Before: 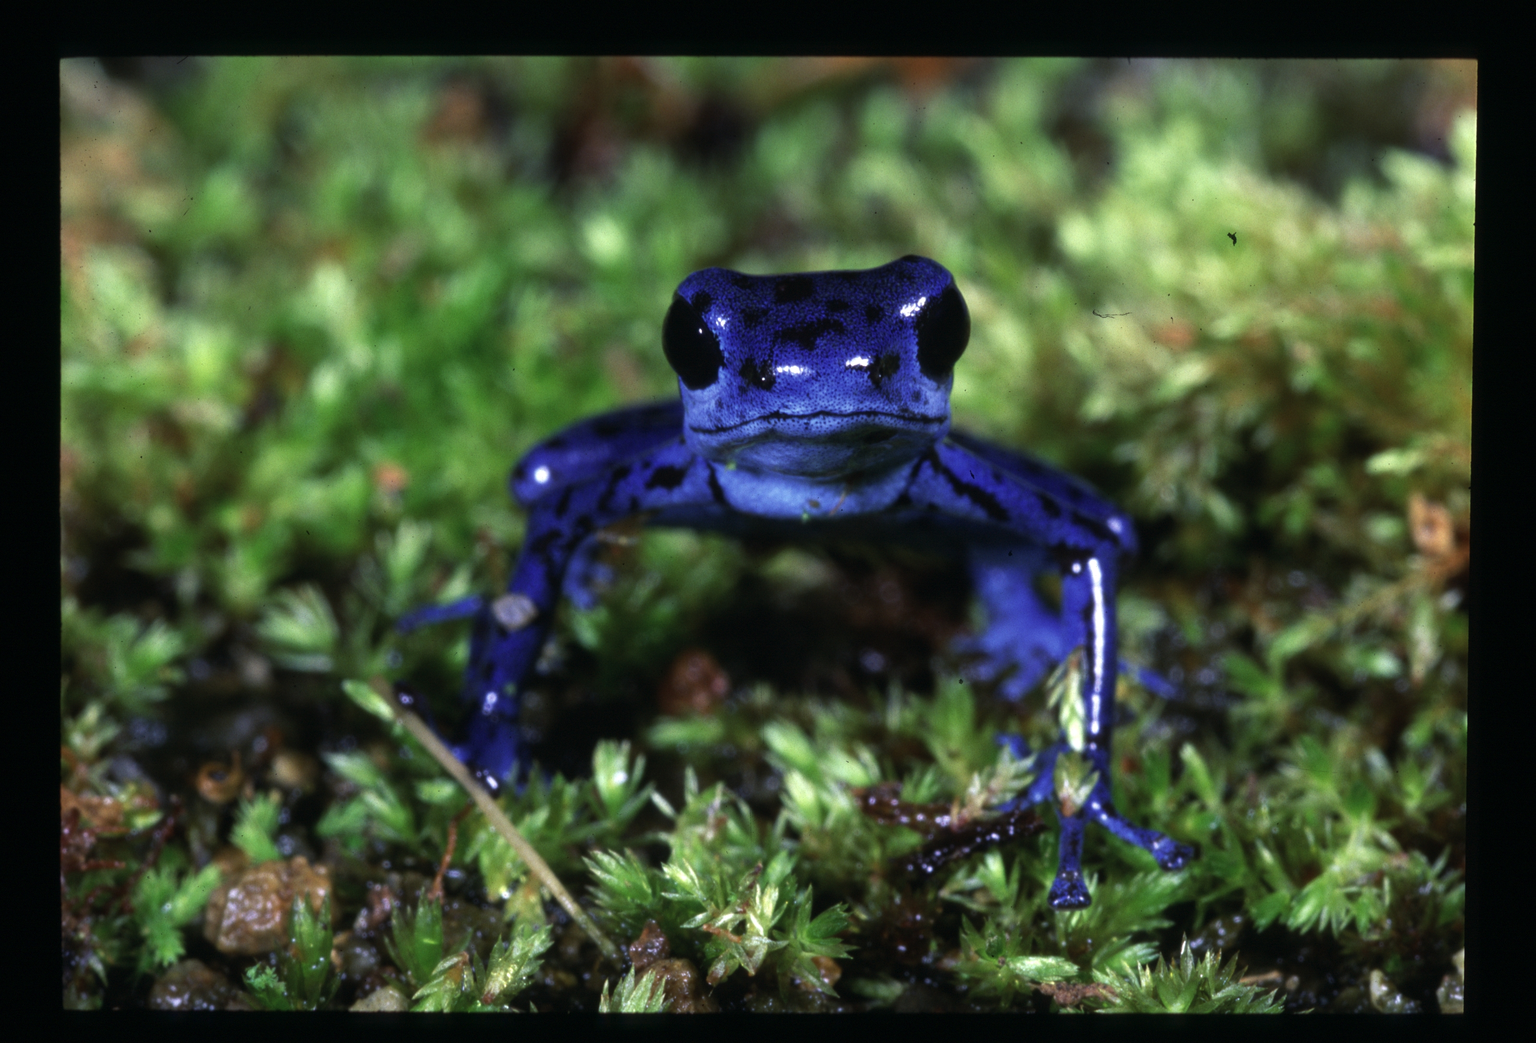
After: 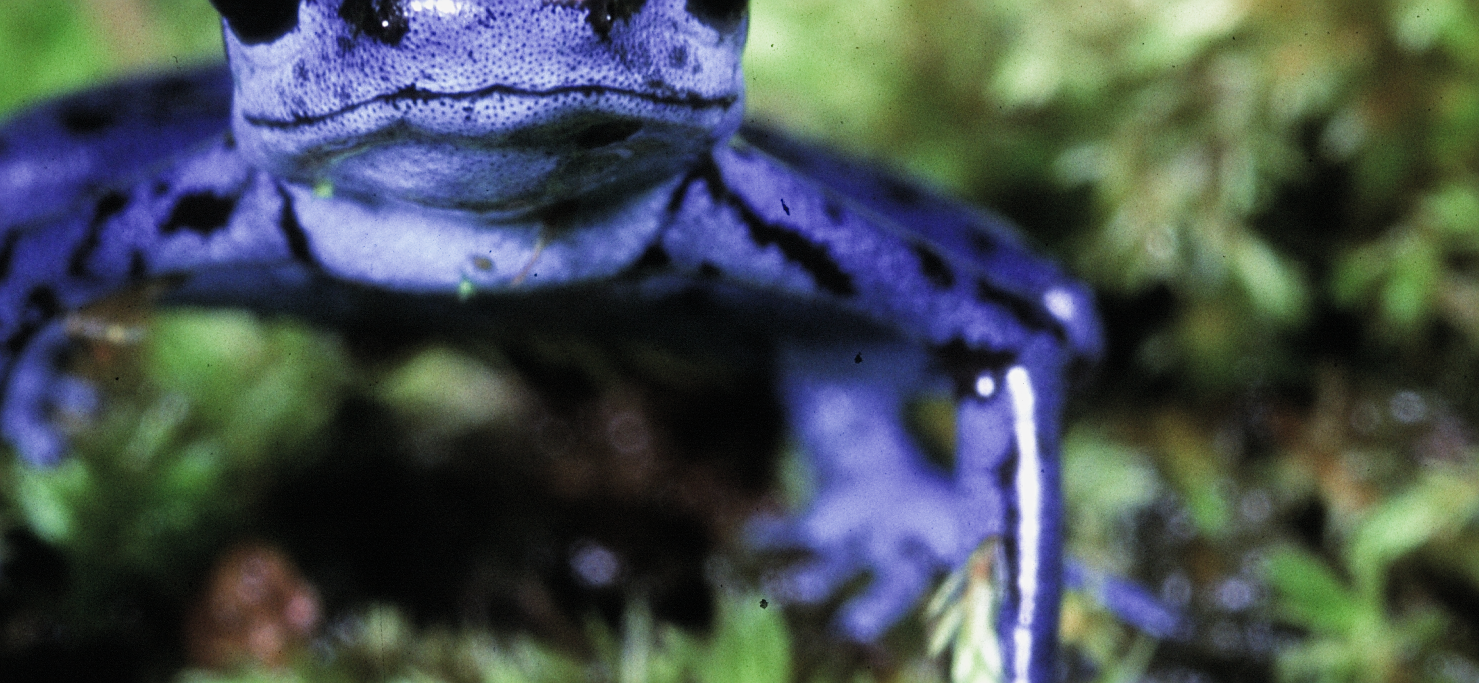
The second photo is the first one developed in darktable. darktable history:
sharpen: on, module defaults
filmic rgb: black relative exposure -7.65 EV, white relative exposure 4.56 EV, threshold 3.06 EV, hardness 3.61, color science v4 (2020), enable highlight reconstruction true
crop: left 36.641%, top 35.195%, right 13.106%, bottom 30.61%
exposure: black level correction 0, exposure 1.101 EV, compensate exposure bias true, compensate highlight preservation false
